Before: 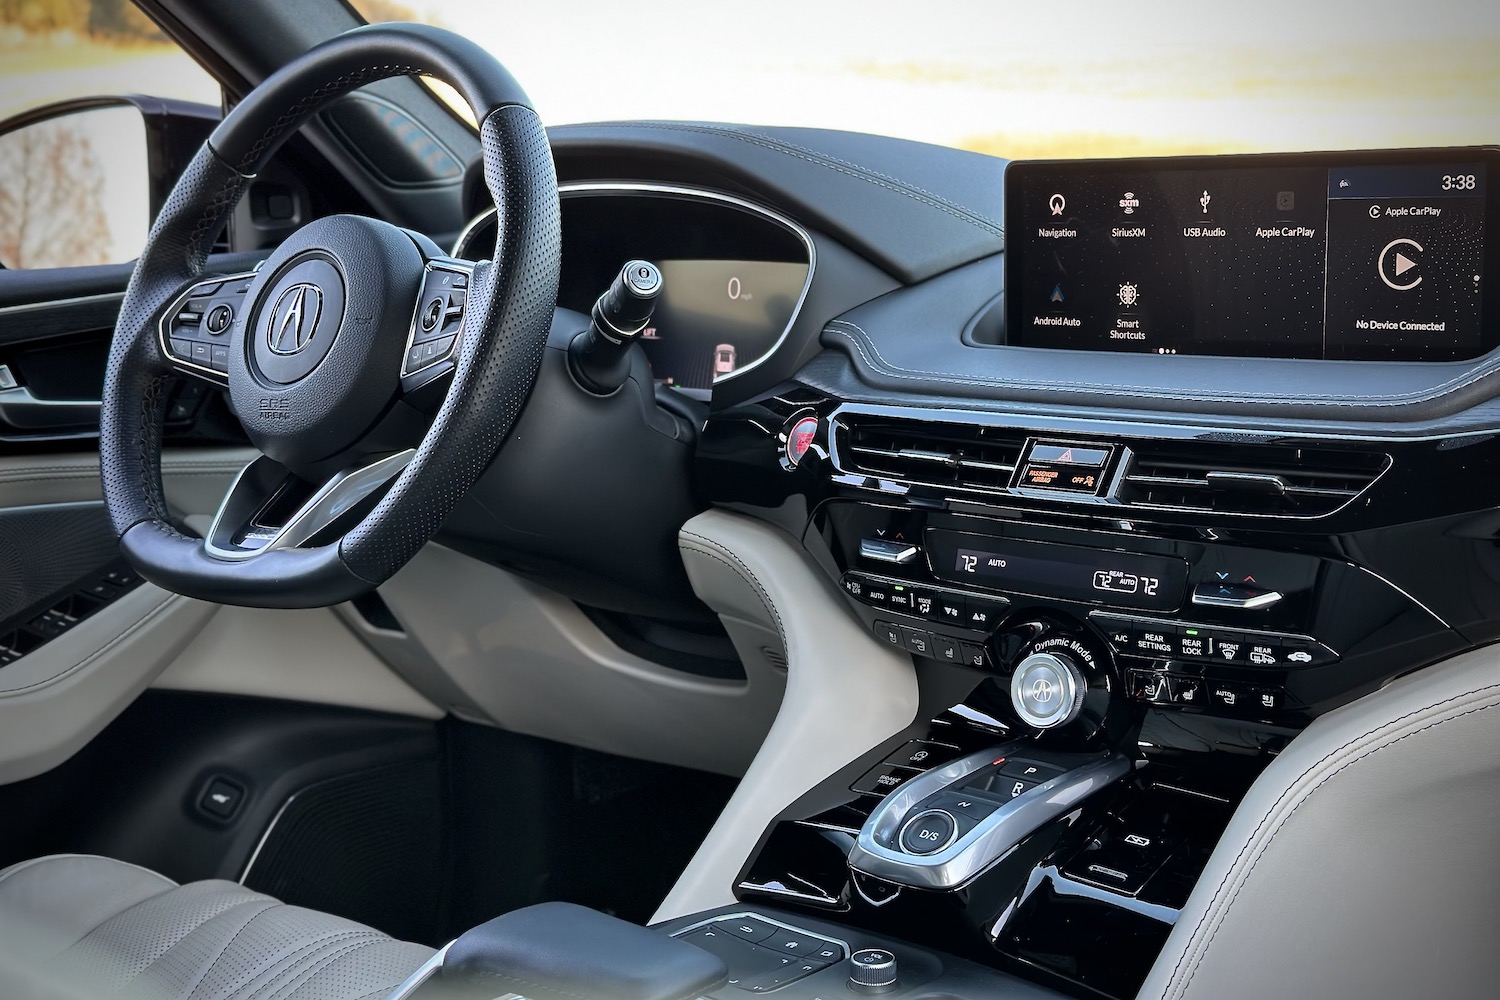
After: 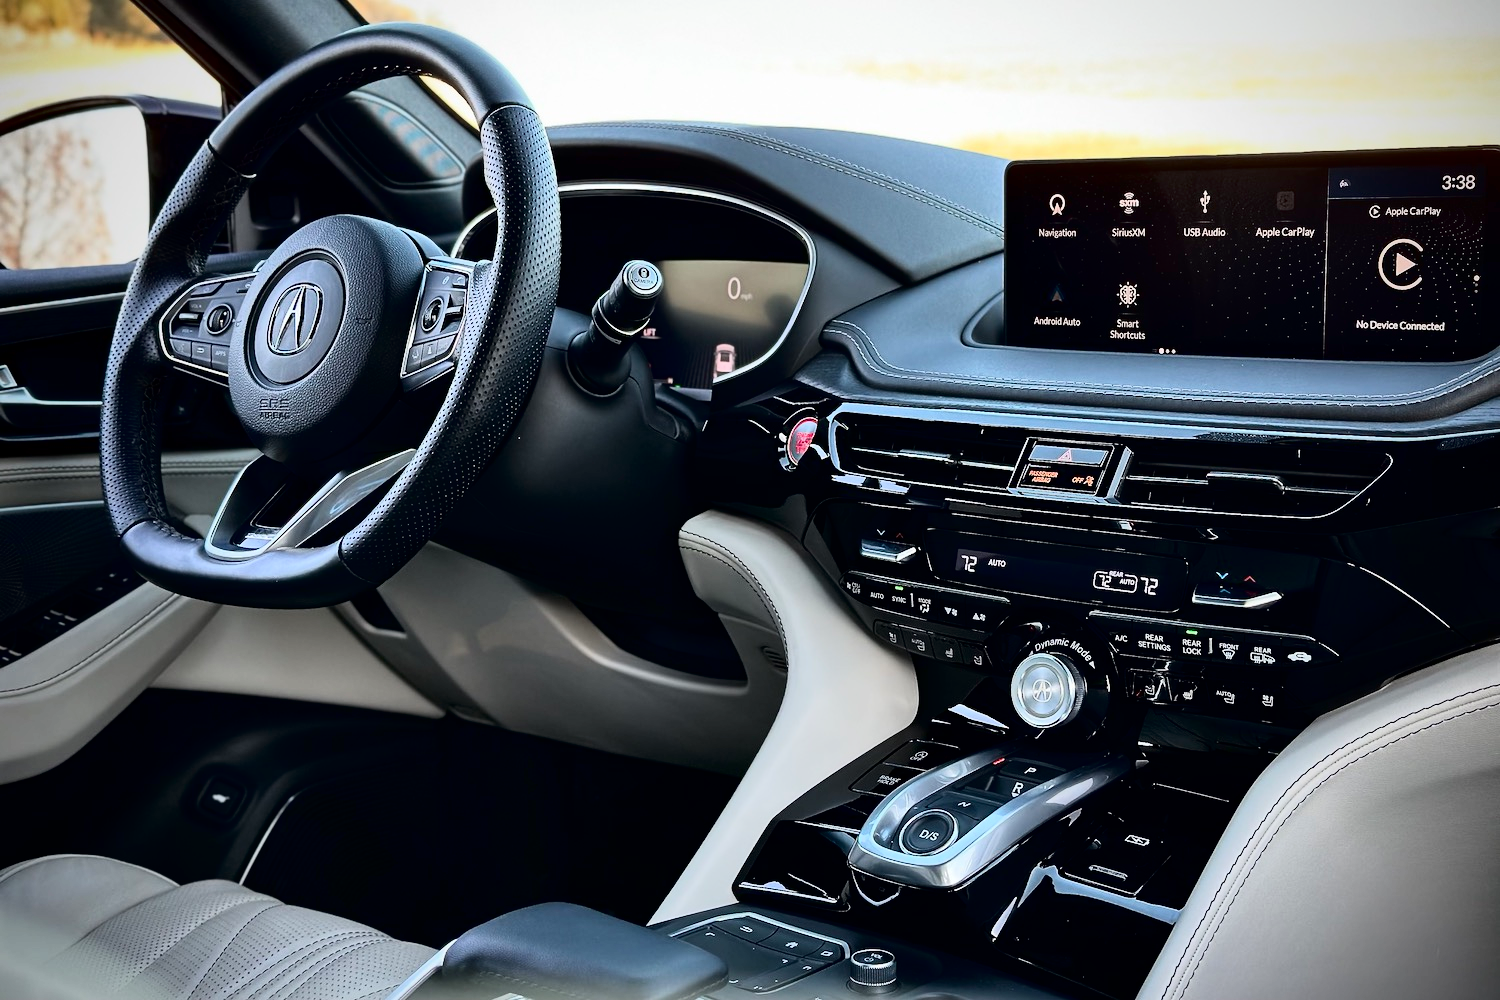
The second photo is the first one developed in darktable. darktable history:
tone curve: curves: ch0 [(0, 0) (0.003, 0.001) (0.011, 0.001) (0.025, 0.001) (0.044, 0.001) (0.069, 0.003) (0.1, 0.007) (0.136, 0.013) (0.177, 0.032) (0.224, 0.083) (0.277, 0.157) (0.335, 0.237) (0.399, 0.334) (0.468, 0.446) (0.543, 0.562) (0.623, 0.683) (0.709, 0.801) (0.801, 0.869) (0.898, 0.918) (1, 1)], color space Lab, independent channels, preserve colors none
